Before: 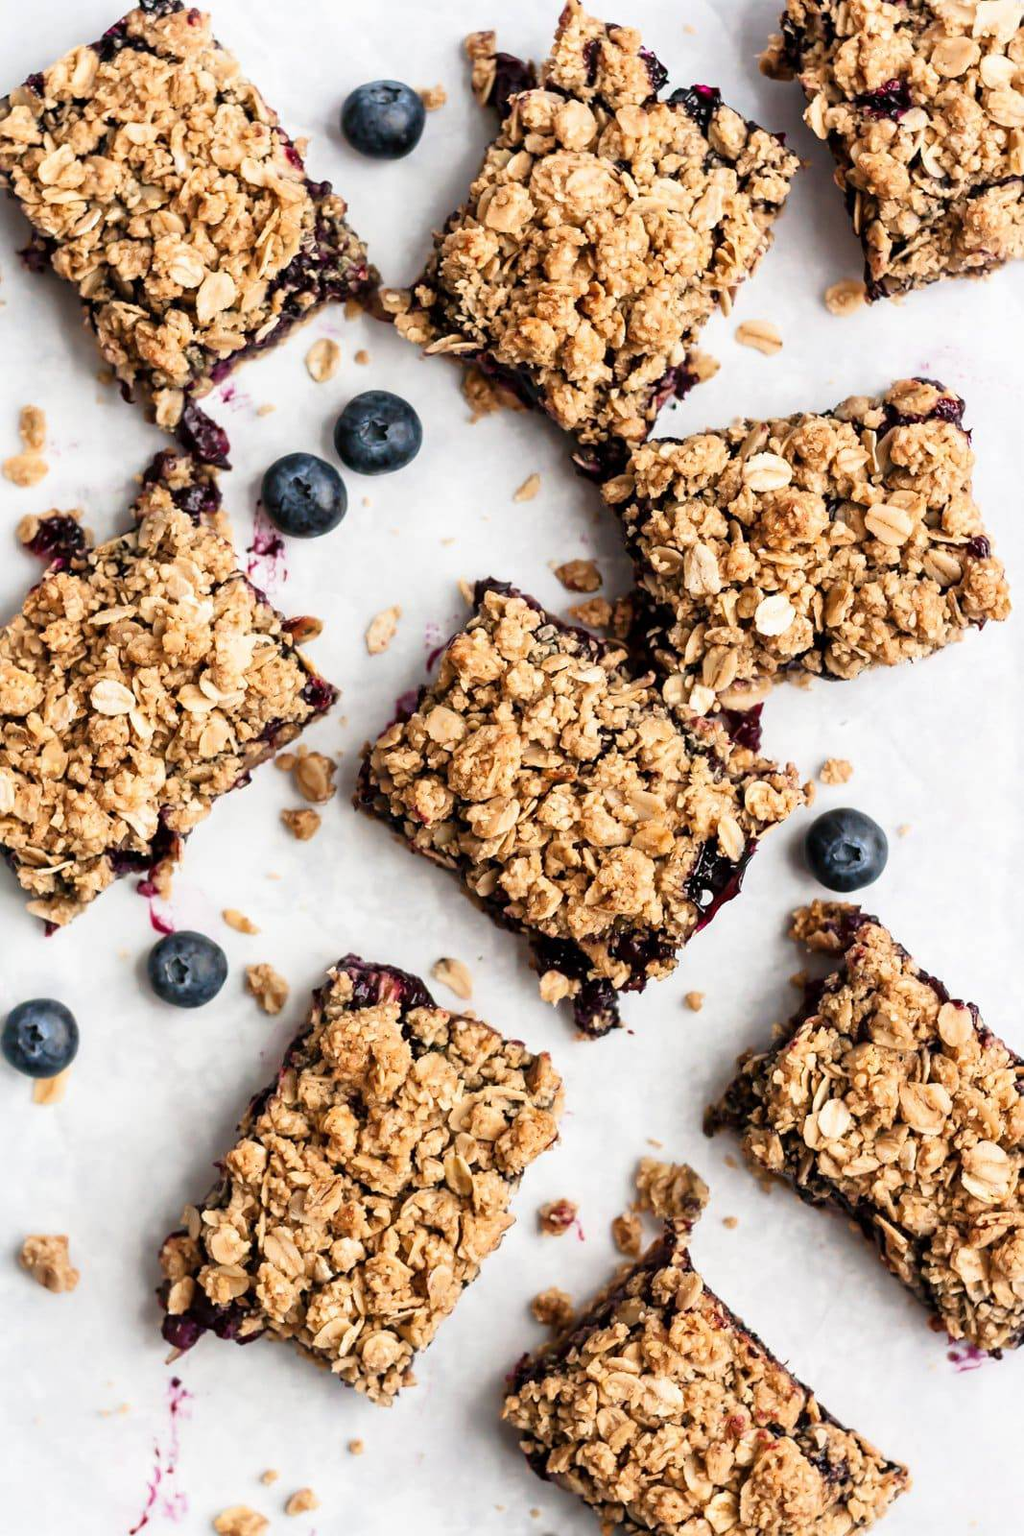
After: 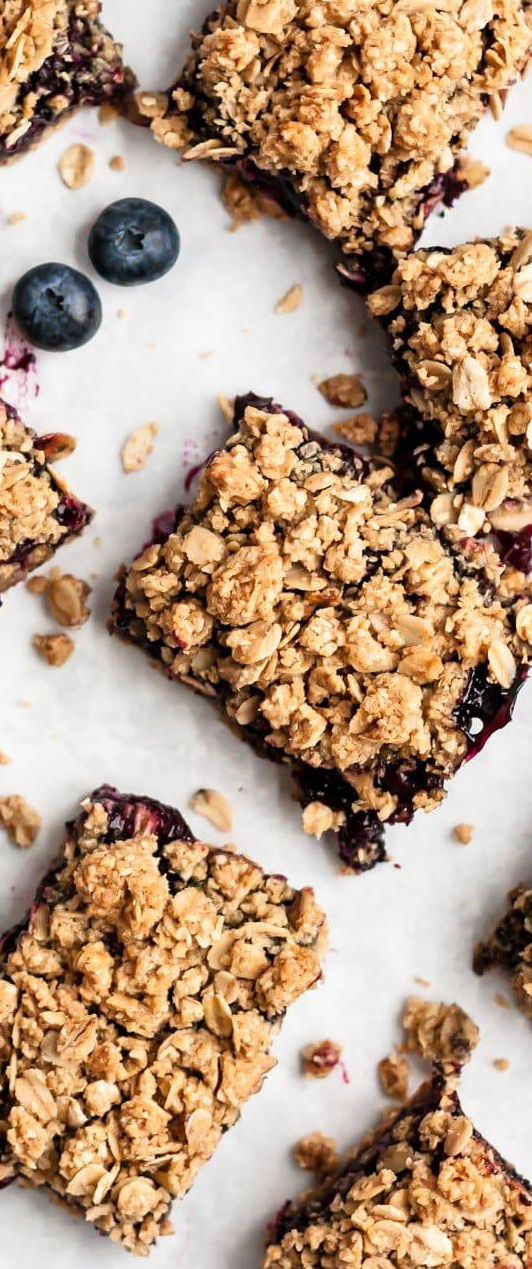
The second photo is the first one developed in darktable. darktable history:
crop and rotate: angle 0.02°, left 24.422%, top 13.119%, right 25.726%, bottom 7.571%
tone equalizer: on, module defaults
